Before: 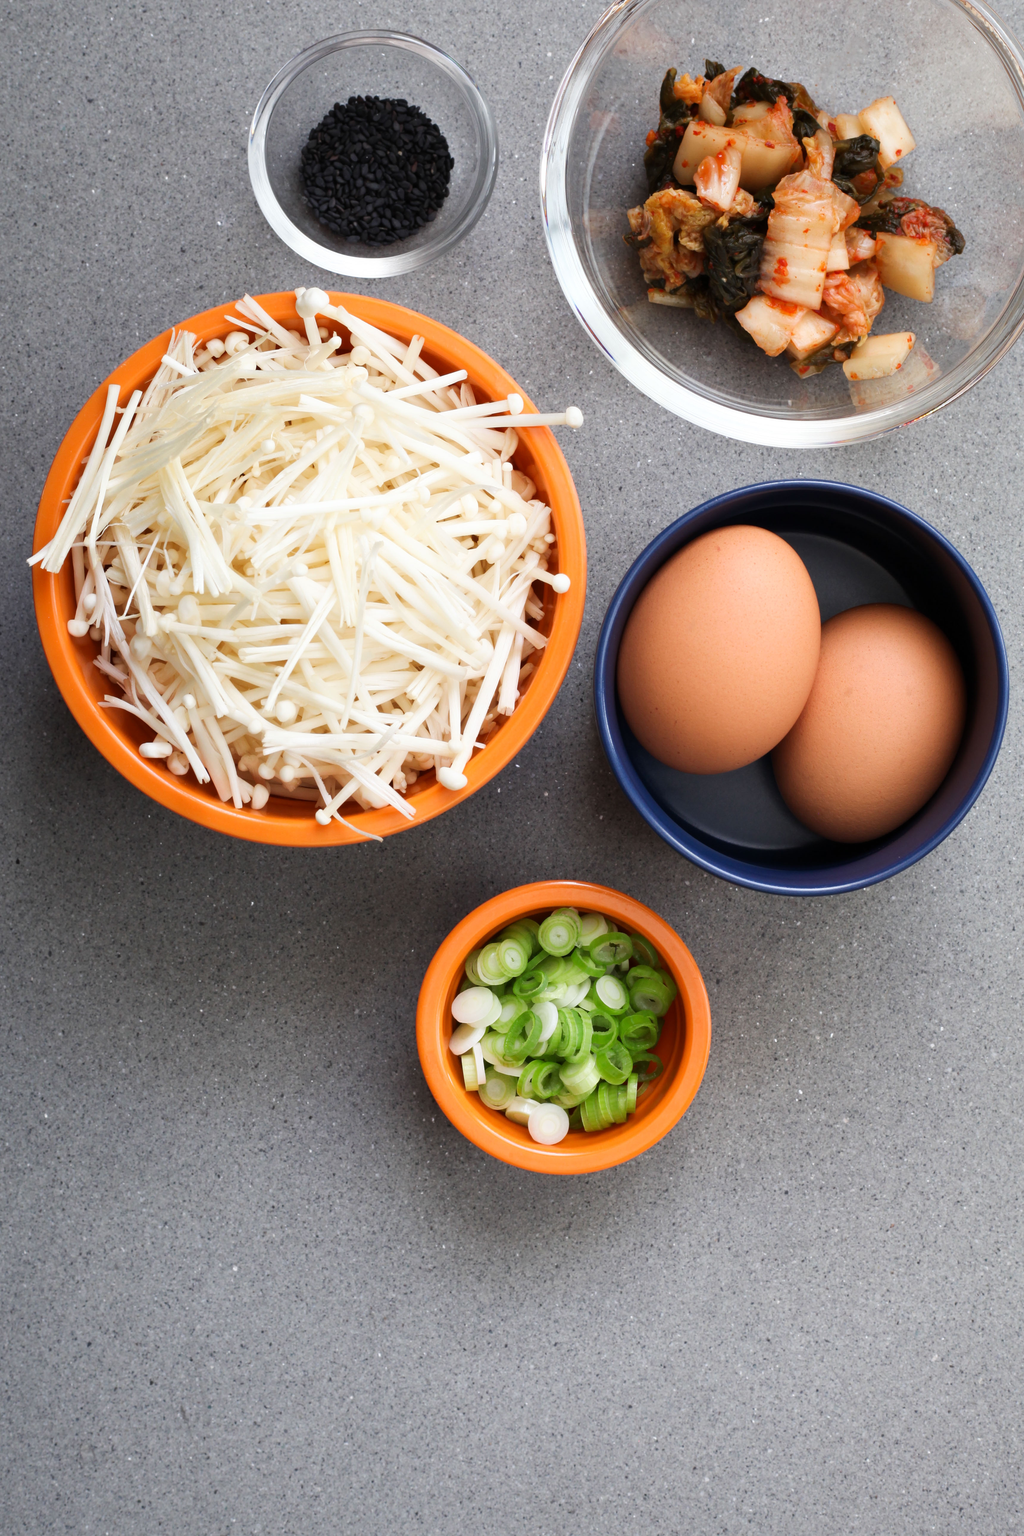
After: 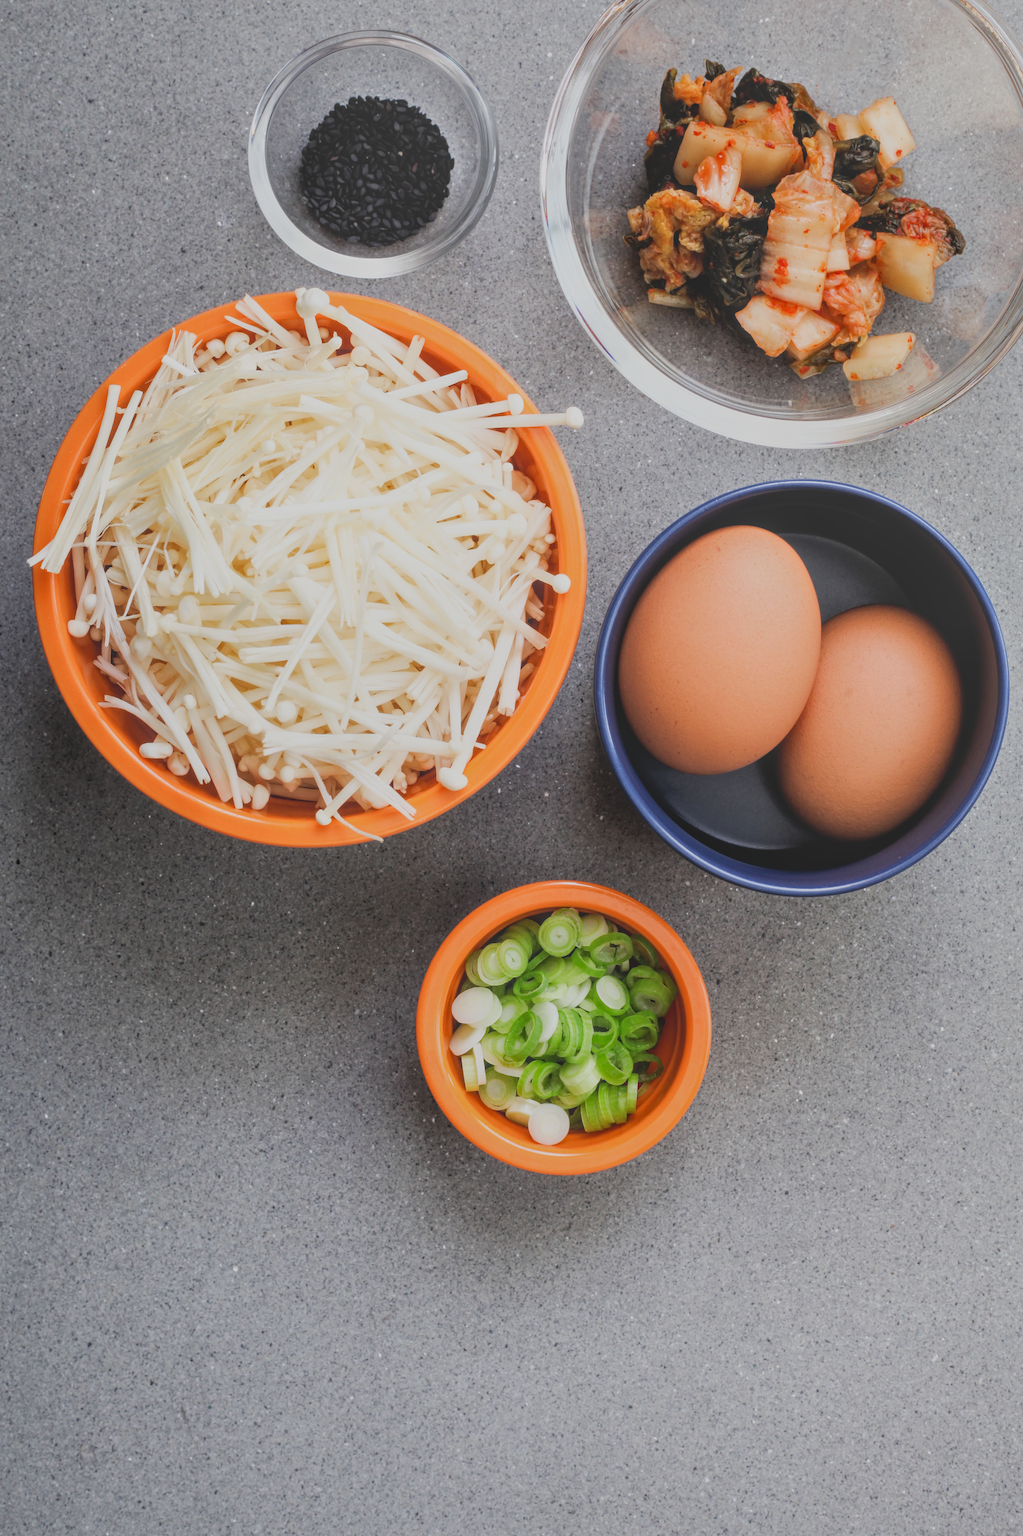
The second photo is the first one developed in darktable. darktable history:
filmic rgb: black relative exposure -7.65 EV, white relative exposure 4.56 EV, hardness 3.61, contrast 1.05
local contrast: highlights 73%, shadows 15%, midtone range 0.197
